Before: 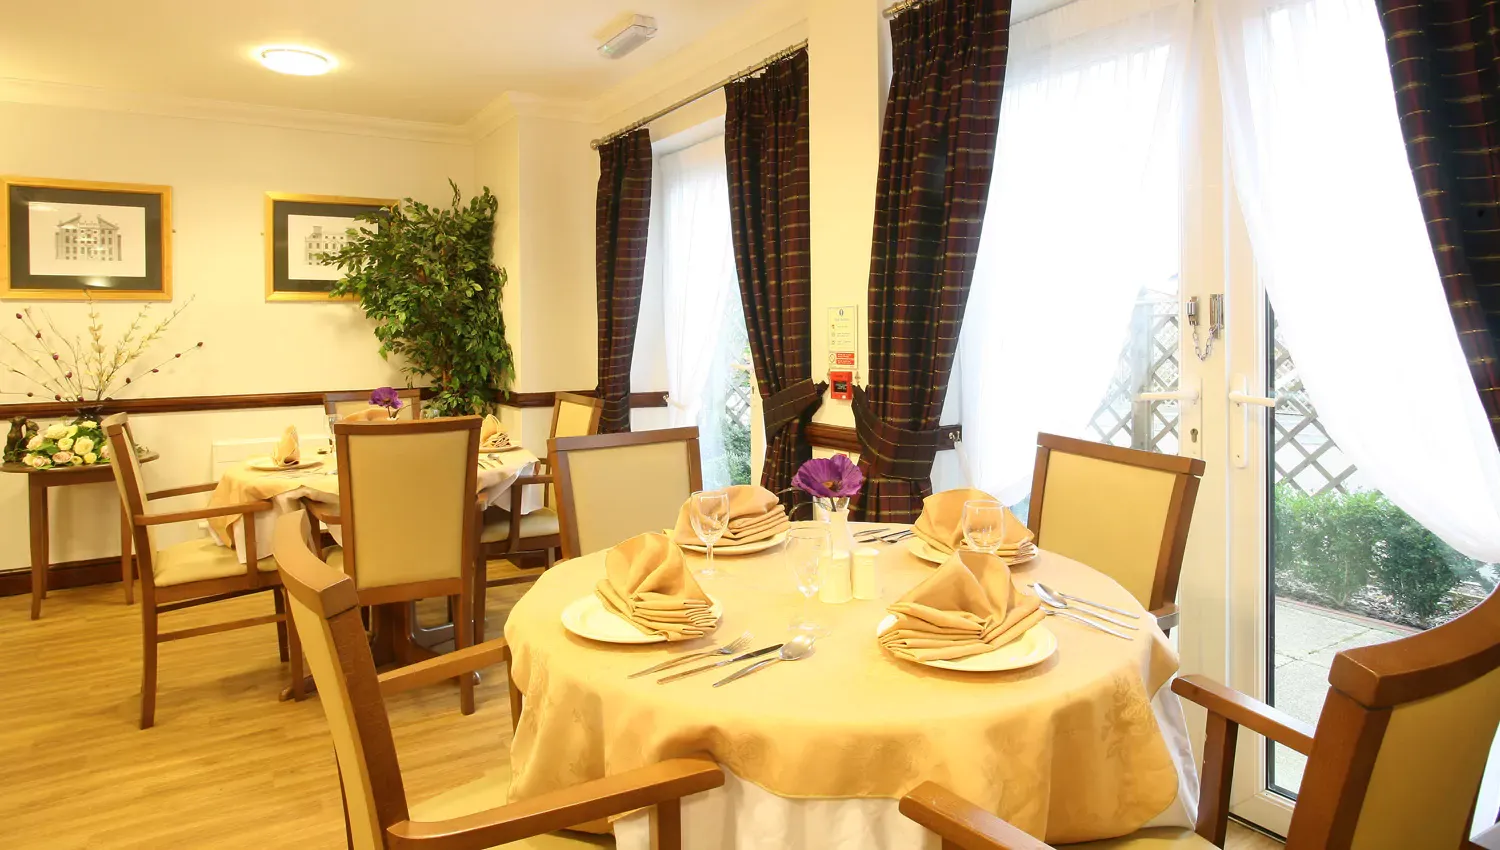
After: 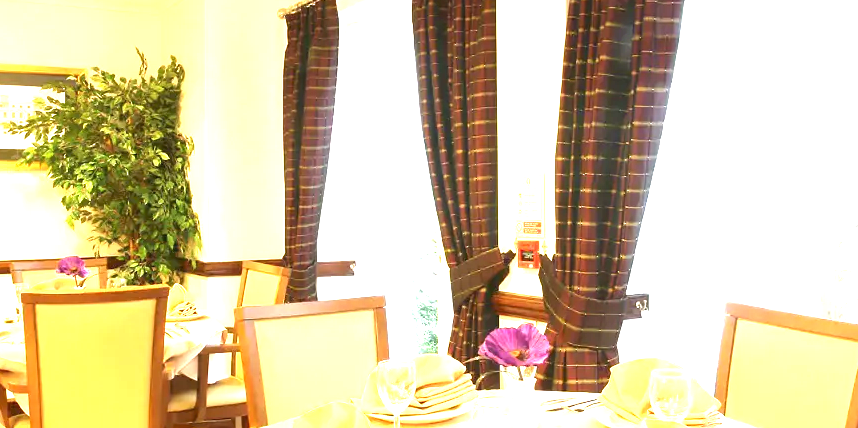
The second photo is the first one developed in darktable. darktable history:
exposure: black level correction 0, exposure 1.741 EV, compensate exposure bias true, compensate highlight preservation false
crop: left 20.932%, top 15.471%, right 21.848%, bottom 34.081%
